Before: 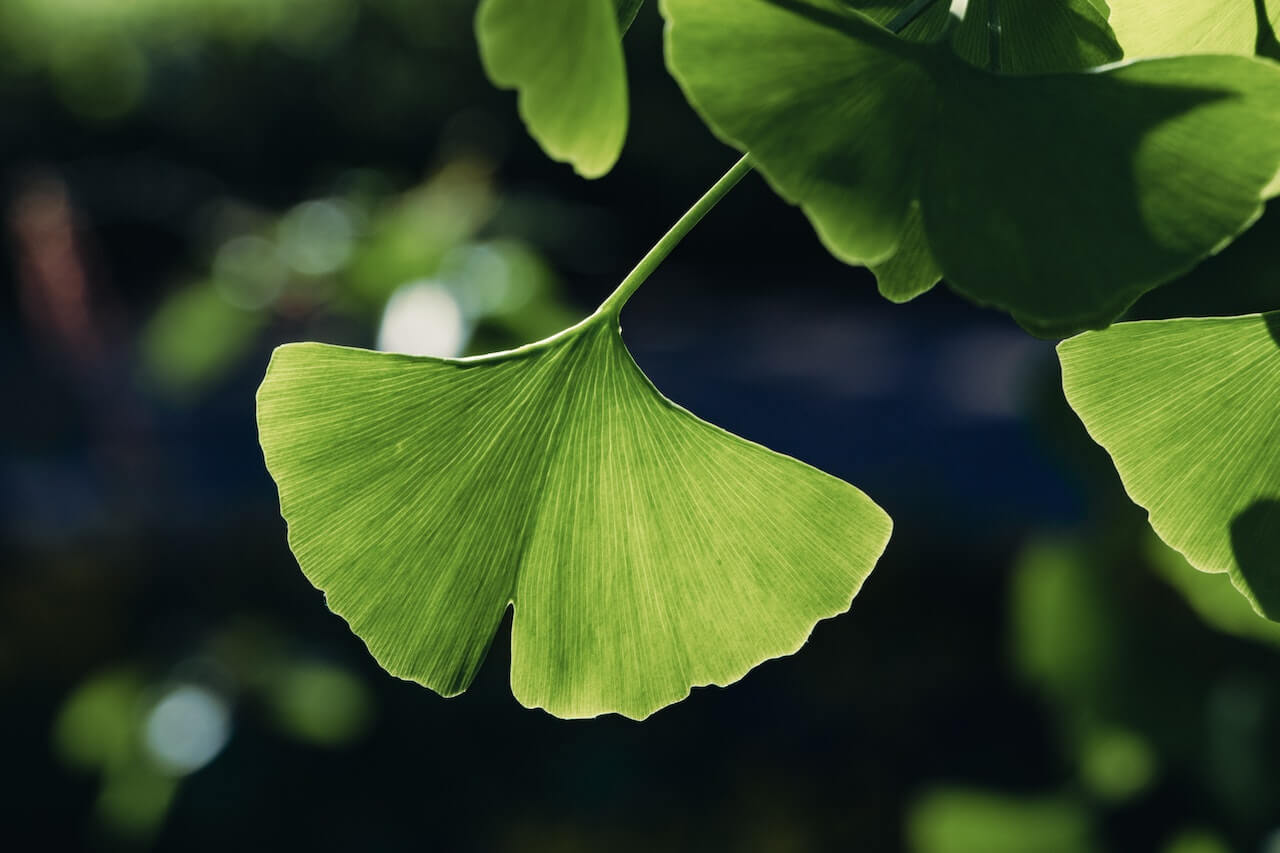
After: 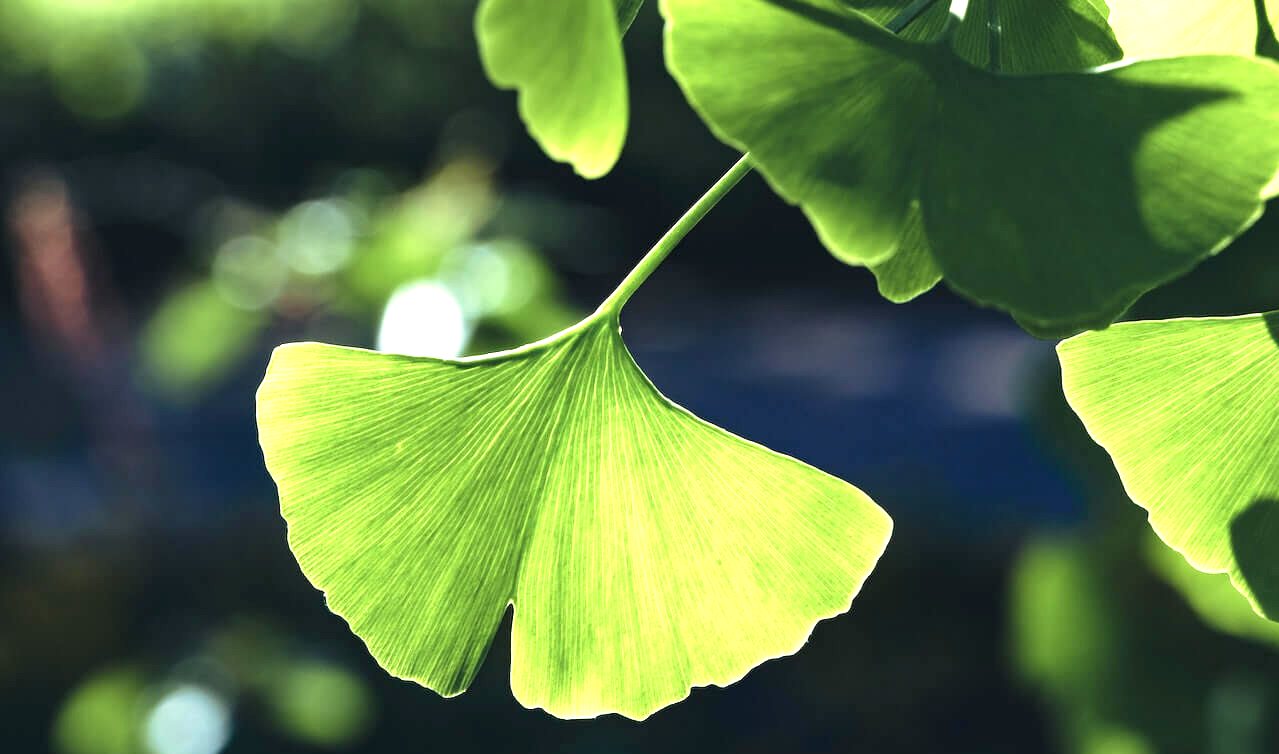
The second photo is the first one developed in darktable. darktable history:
crop and rotate: top 0%, bottom 11.49%
exposure: black level correction 0, exposure 1.45 EV, compensate exposure bias true, compensate highlight preservation false
